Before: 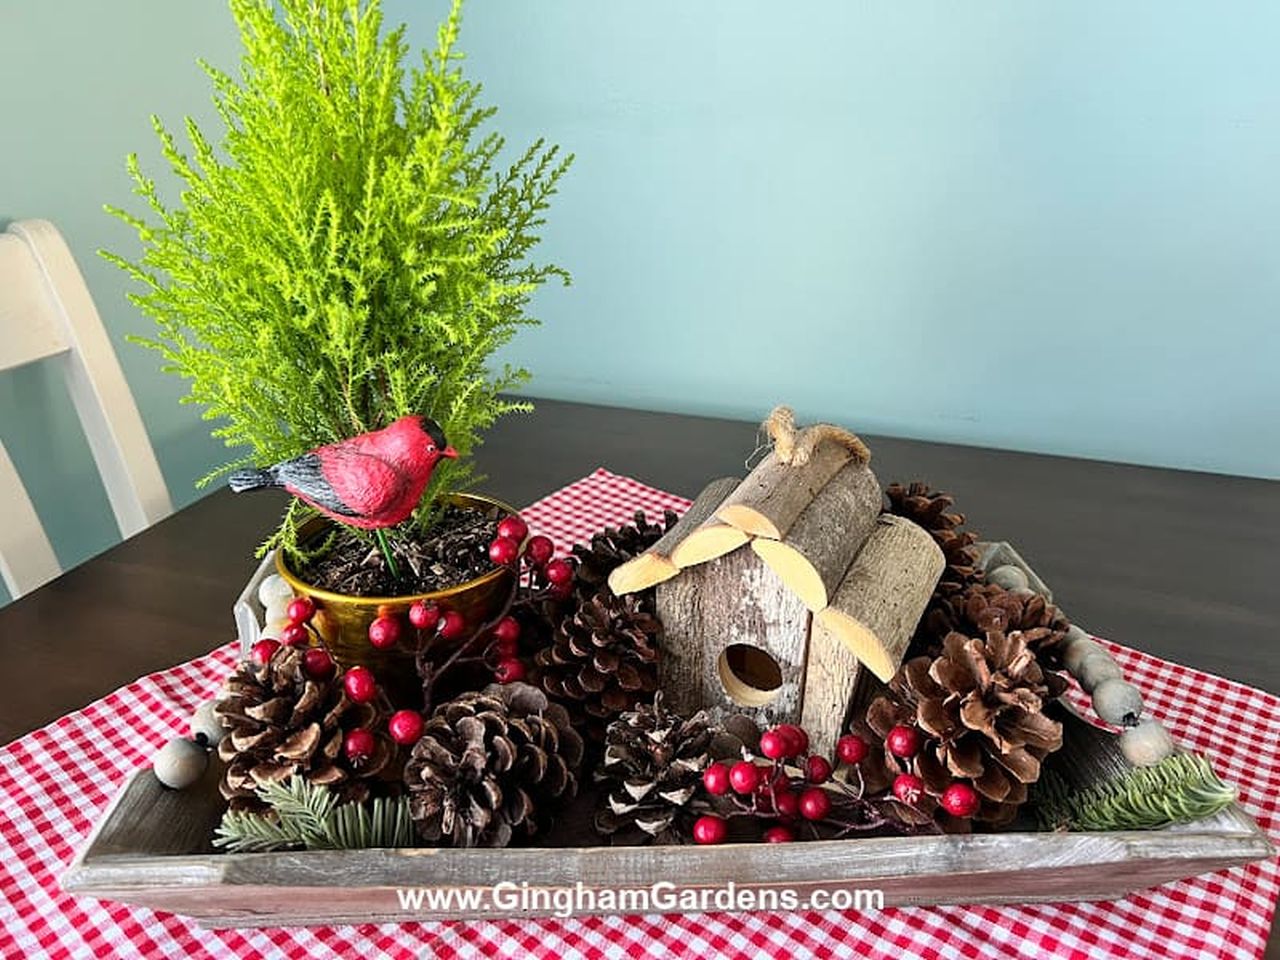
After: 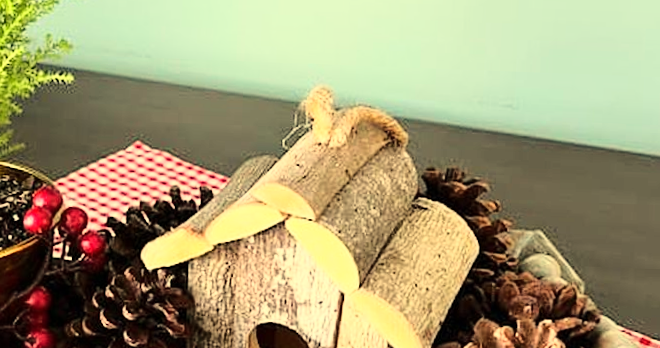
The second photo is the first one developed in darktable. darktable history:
rotate and perspective: rotation 2.17°, automatic cropping off
white balance: red 1.08, blue 0.791
base curve: curves: ch0 [(0, 0) (0.028, 0.03) (0.121, 0.232) (0.46, 0.748) (0.859, 0.968) (1, 1)]
crop: left 36.607%, top 34.735%, right 13.146%, bottom 30.611%
